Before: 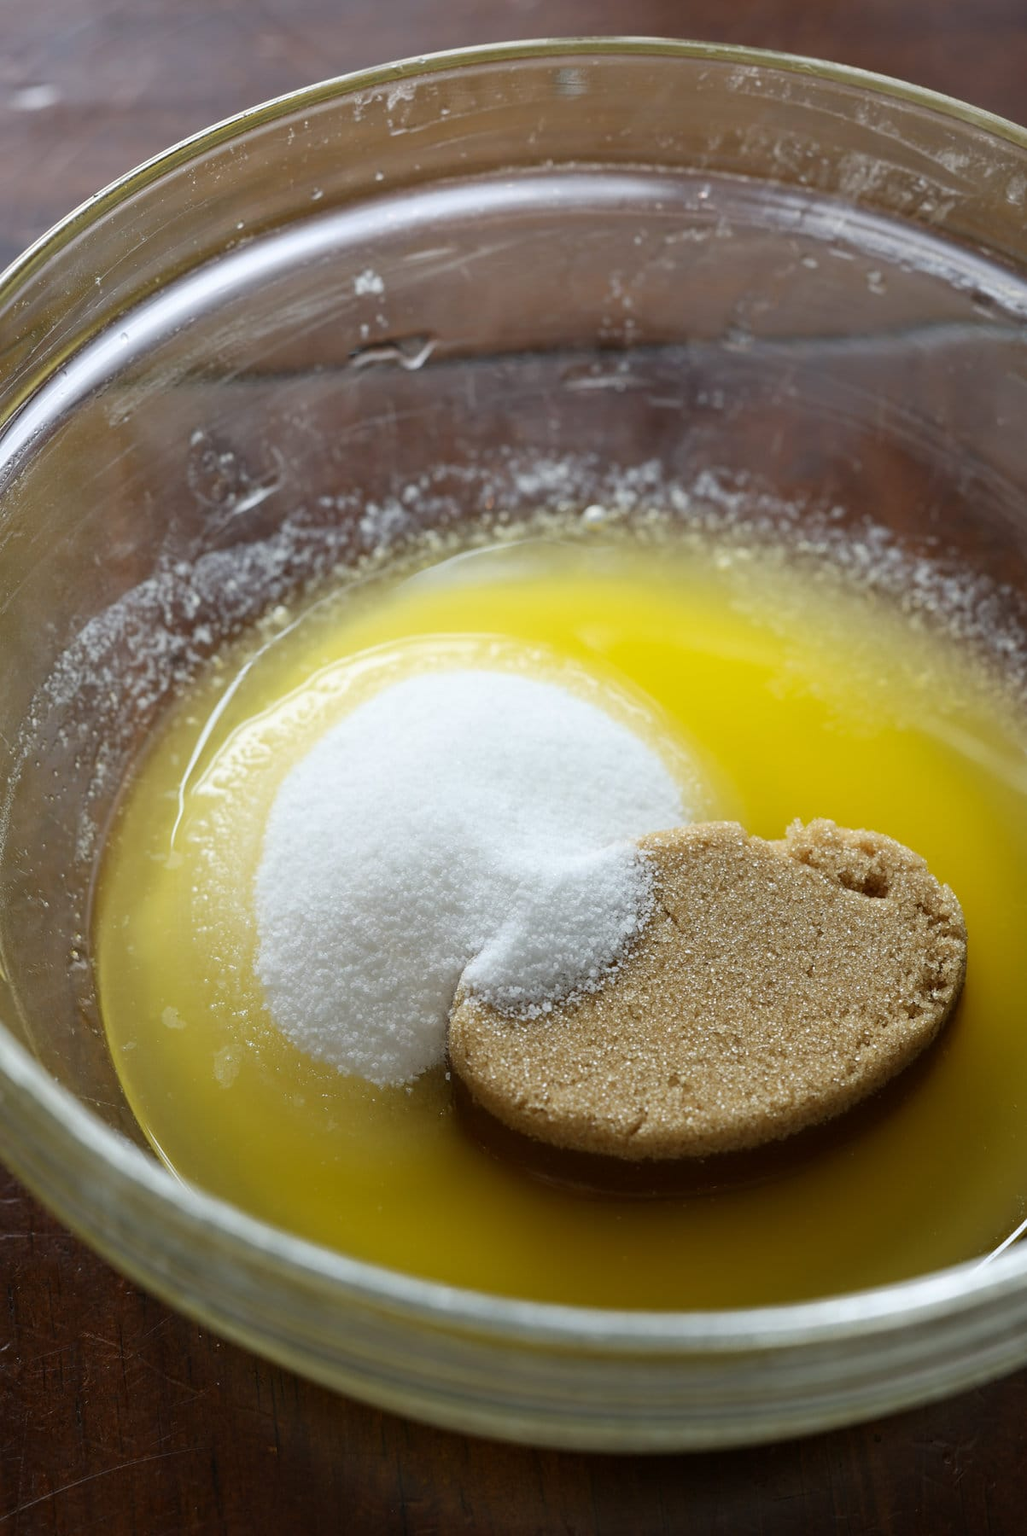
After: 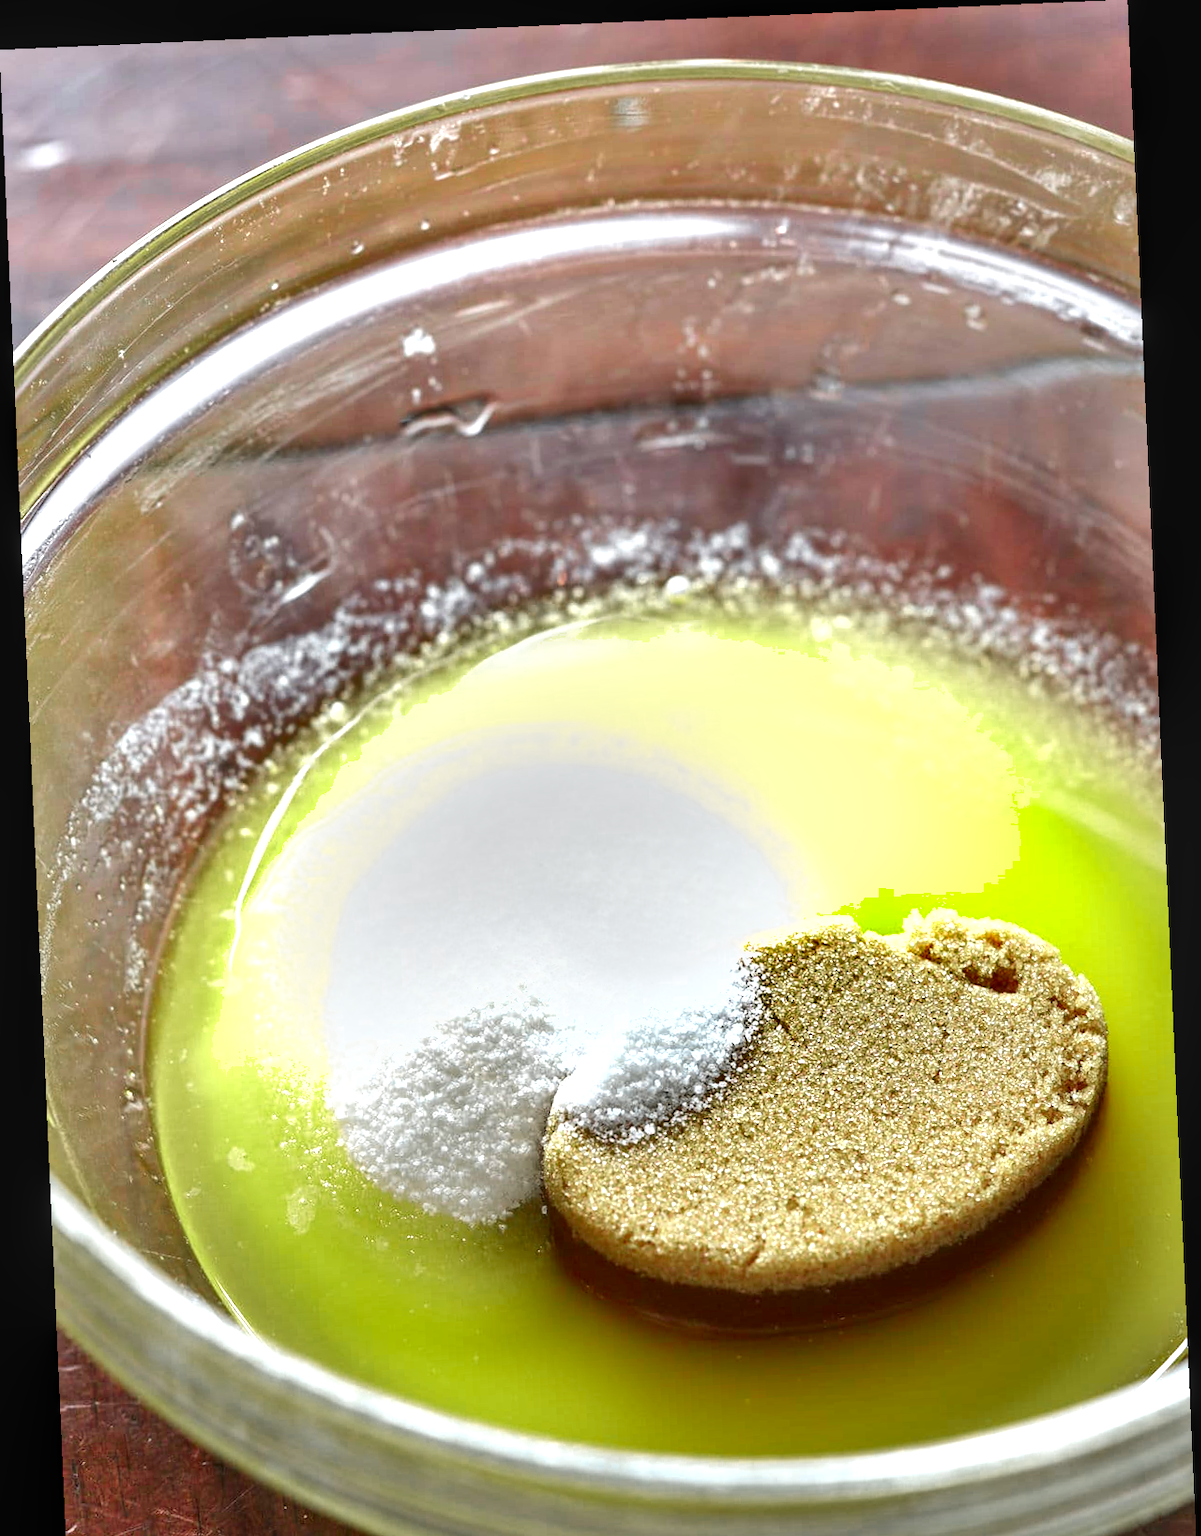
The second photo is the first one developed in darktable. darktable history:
exposure: black level correction 0, exposure 1.2 EV, compensate exposure bias true, compensate highlight preservation false
rotate and perspective: rotation -2.56°, automatic cropping off
color zones: curves: ch0 [(0, 0.533) (0.126, 0.533) (0.234, 0.533) (0.368, 0.357) (0.5, 0.5) (0.625, 0.5) (0.74, 0.637) (0.875, 0.5)]; ch1 [(0.004, 0.708) (0.129, 0.662) (0.25, 0.5) (0.375, 0.331) (0.496, 0.396) (0.625, 0.649) (0.739, 0.26) (0.875, 0.5) (1, 0.478)]; ch2 [(0, 0.409) (0.132, 0.403) (0.236, 0.558) (0.379, 0.448) (0.5, 0.5) (0.625, 0.5) (0.691, 0.39) (0.875, 0.5)]
crop and rotate: top 0%, bottom 11.49%
shadows and highlights: soften with gaussian
local contrast: on, module defaults
